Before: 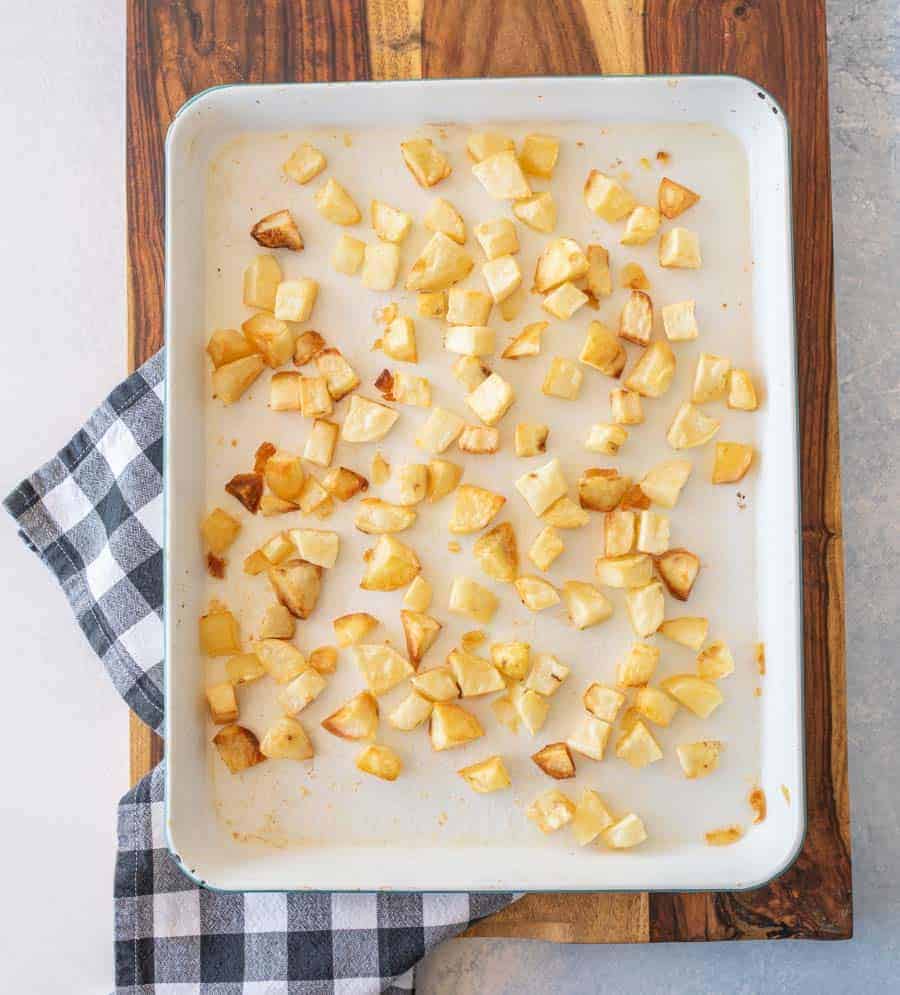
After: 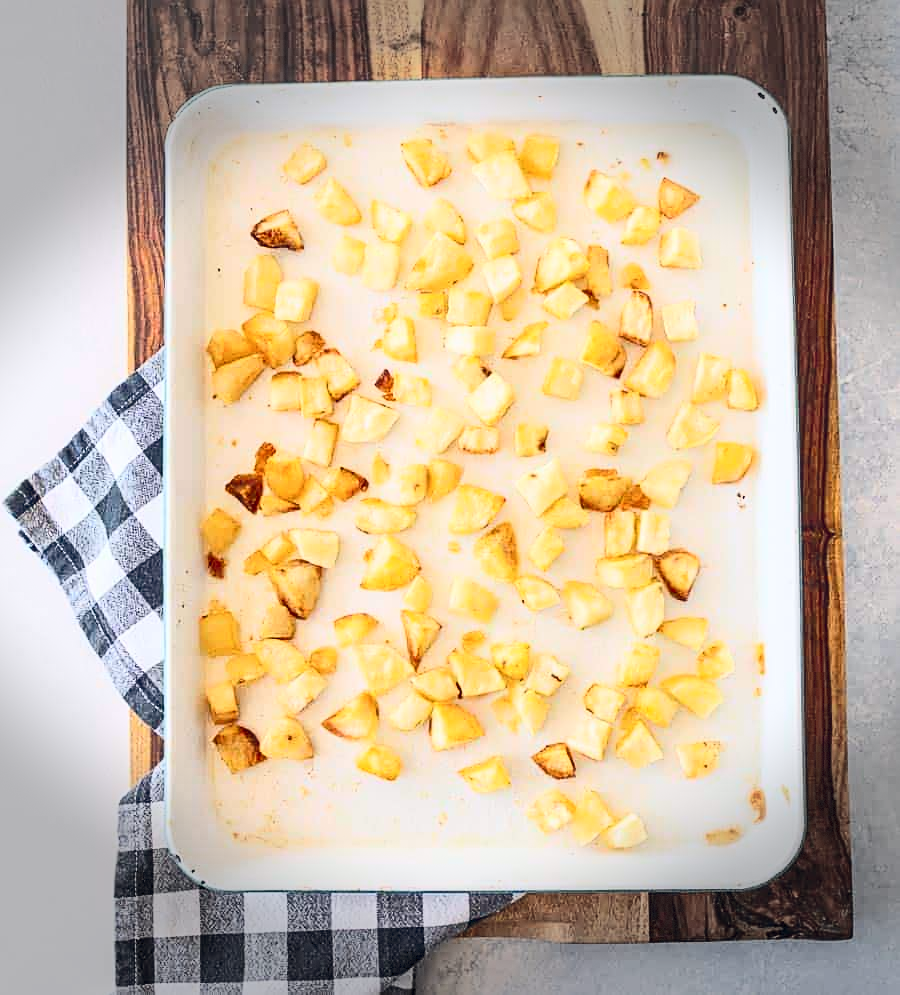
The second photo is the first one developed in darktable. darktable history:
sharpen: on, module defaults
contrast brightness saturation: contrast 0.372, brightness 0.112
color balance rgb: global offset › chroma 0.143%, global offset › hue 254.26°, perceptual saturation grading › global saturation 29.41%, global vibrance -17.793%, contrast -6.435%
vignetting: fall-off start 90.03%, fall-off radius 39.17%, width/height ratio 1.215, shape 1.3, dithering 8-bit output
